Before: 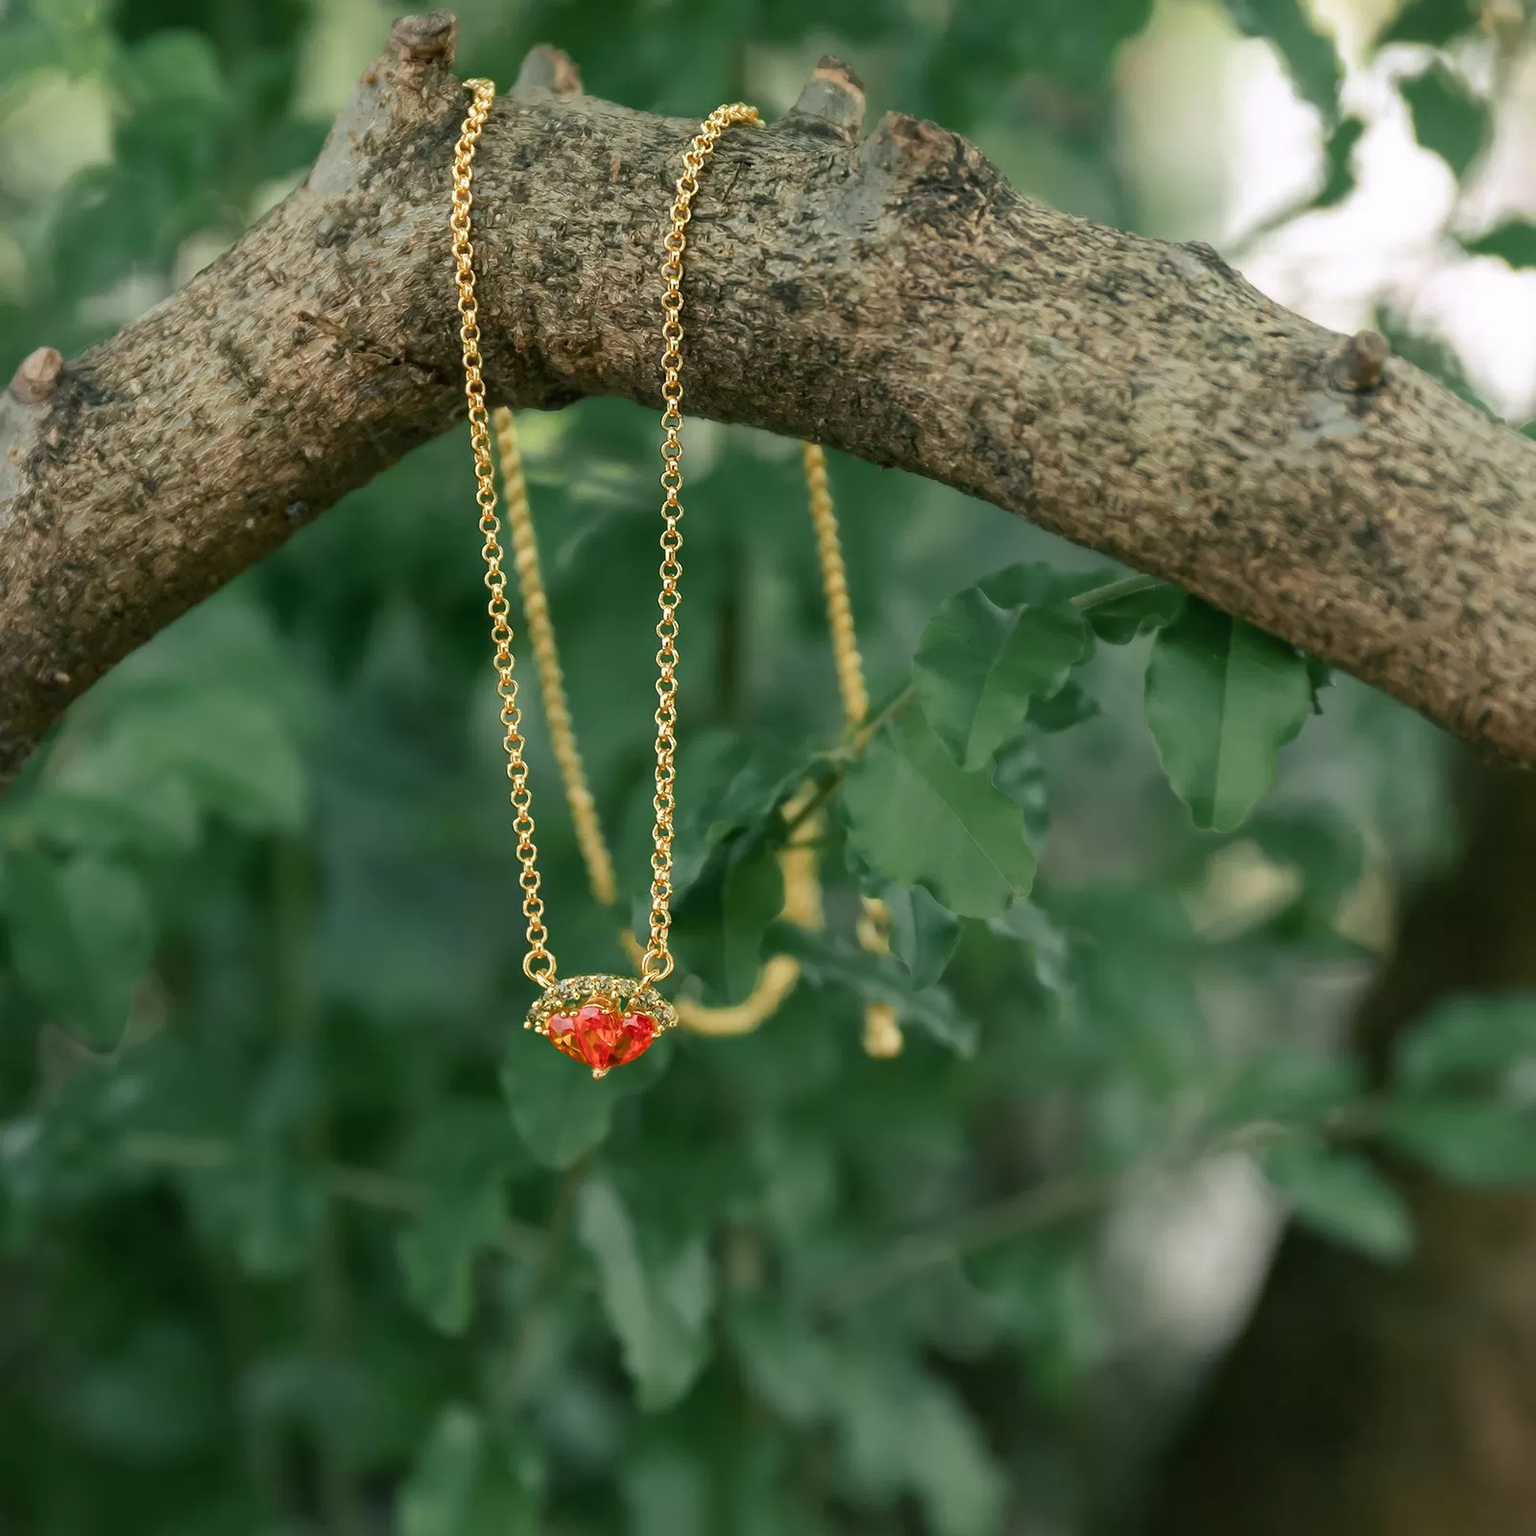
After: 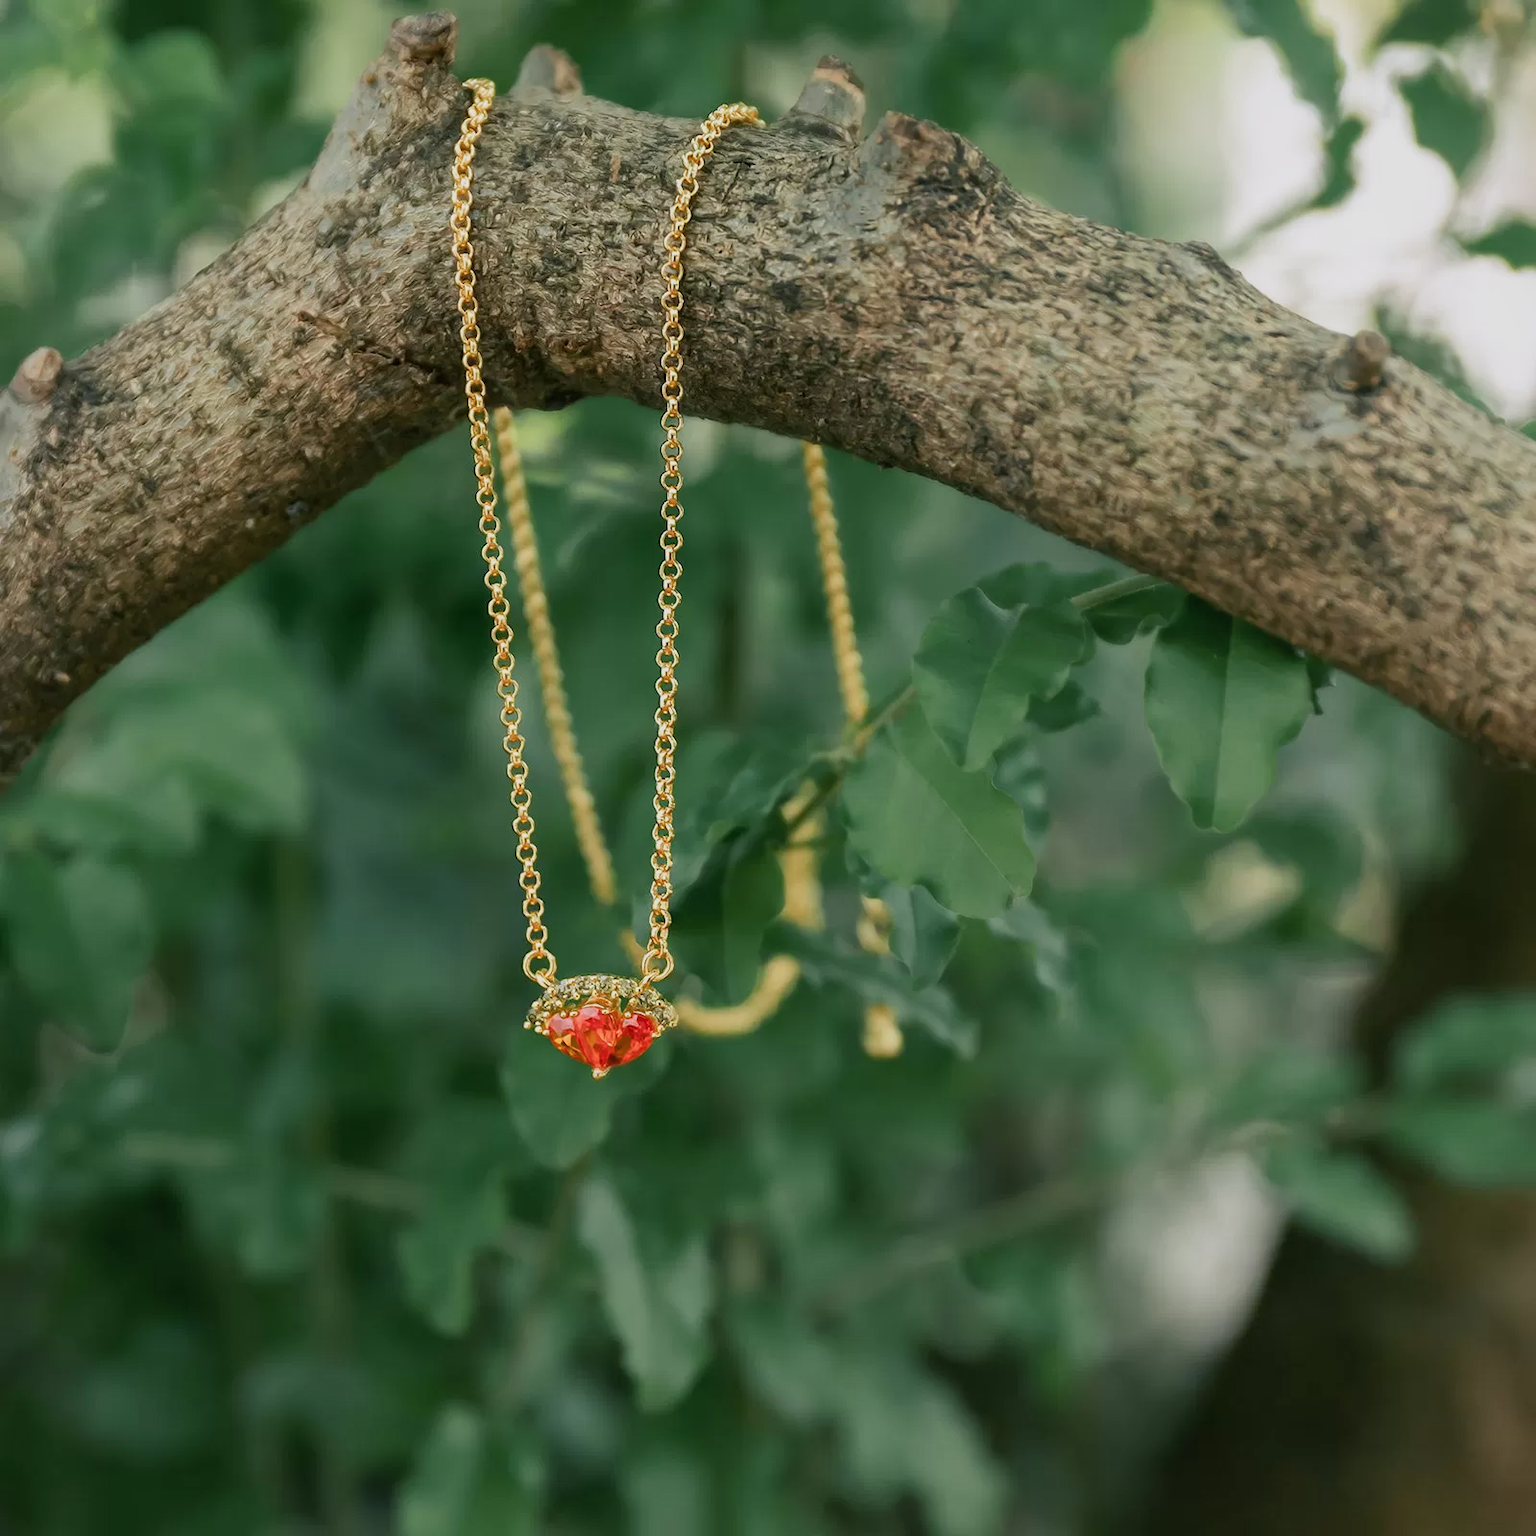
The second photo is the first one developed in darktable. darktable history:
shadows and highlights: shadows 10, white point adjustment 1, highlights -40
sigmoid: contrast 1.22, skew 0.65
